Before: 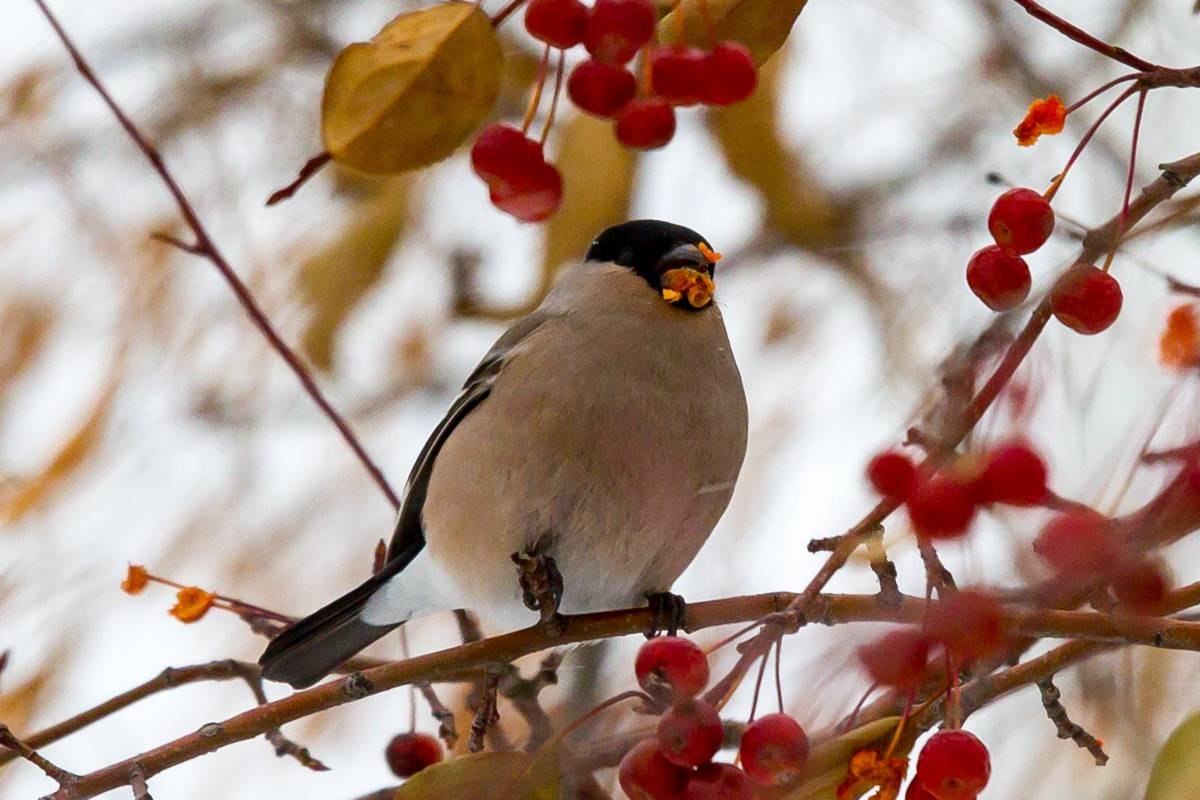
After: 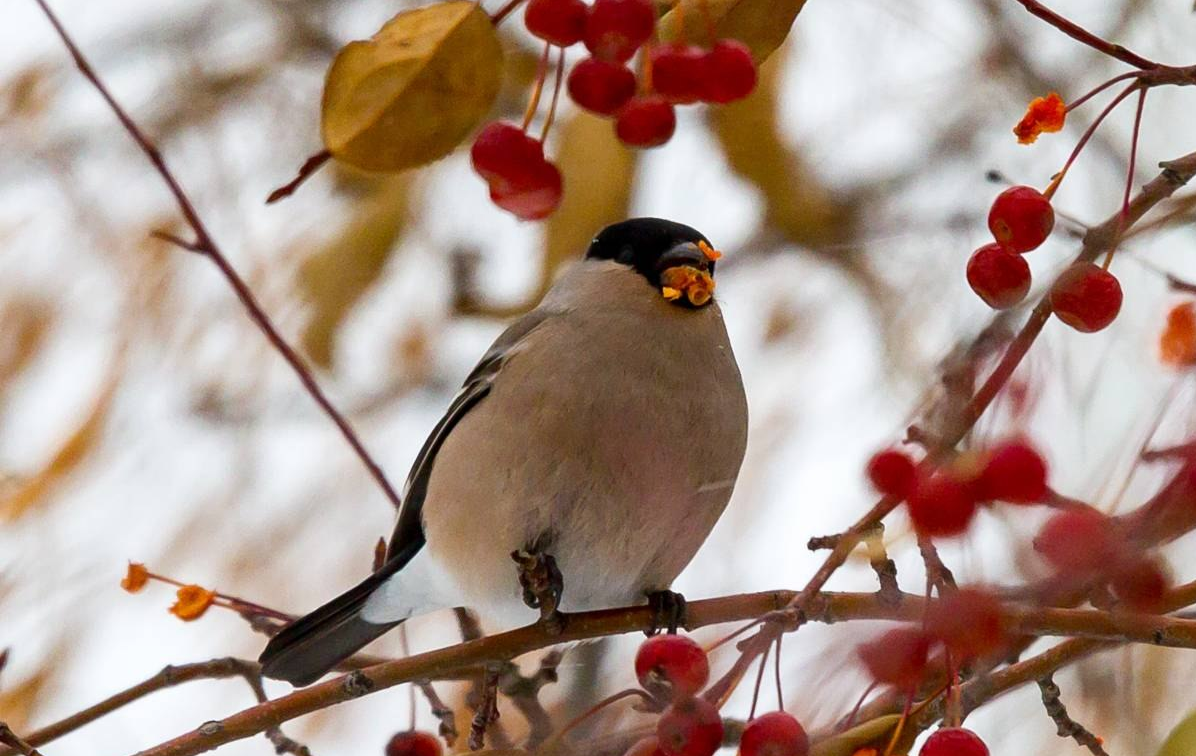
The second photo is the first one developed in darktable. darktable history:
crop: top 0.283%, right 0.255%, bottom 5.108%
